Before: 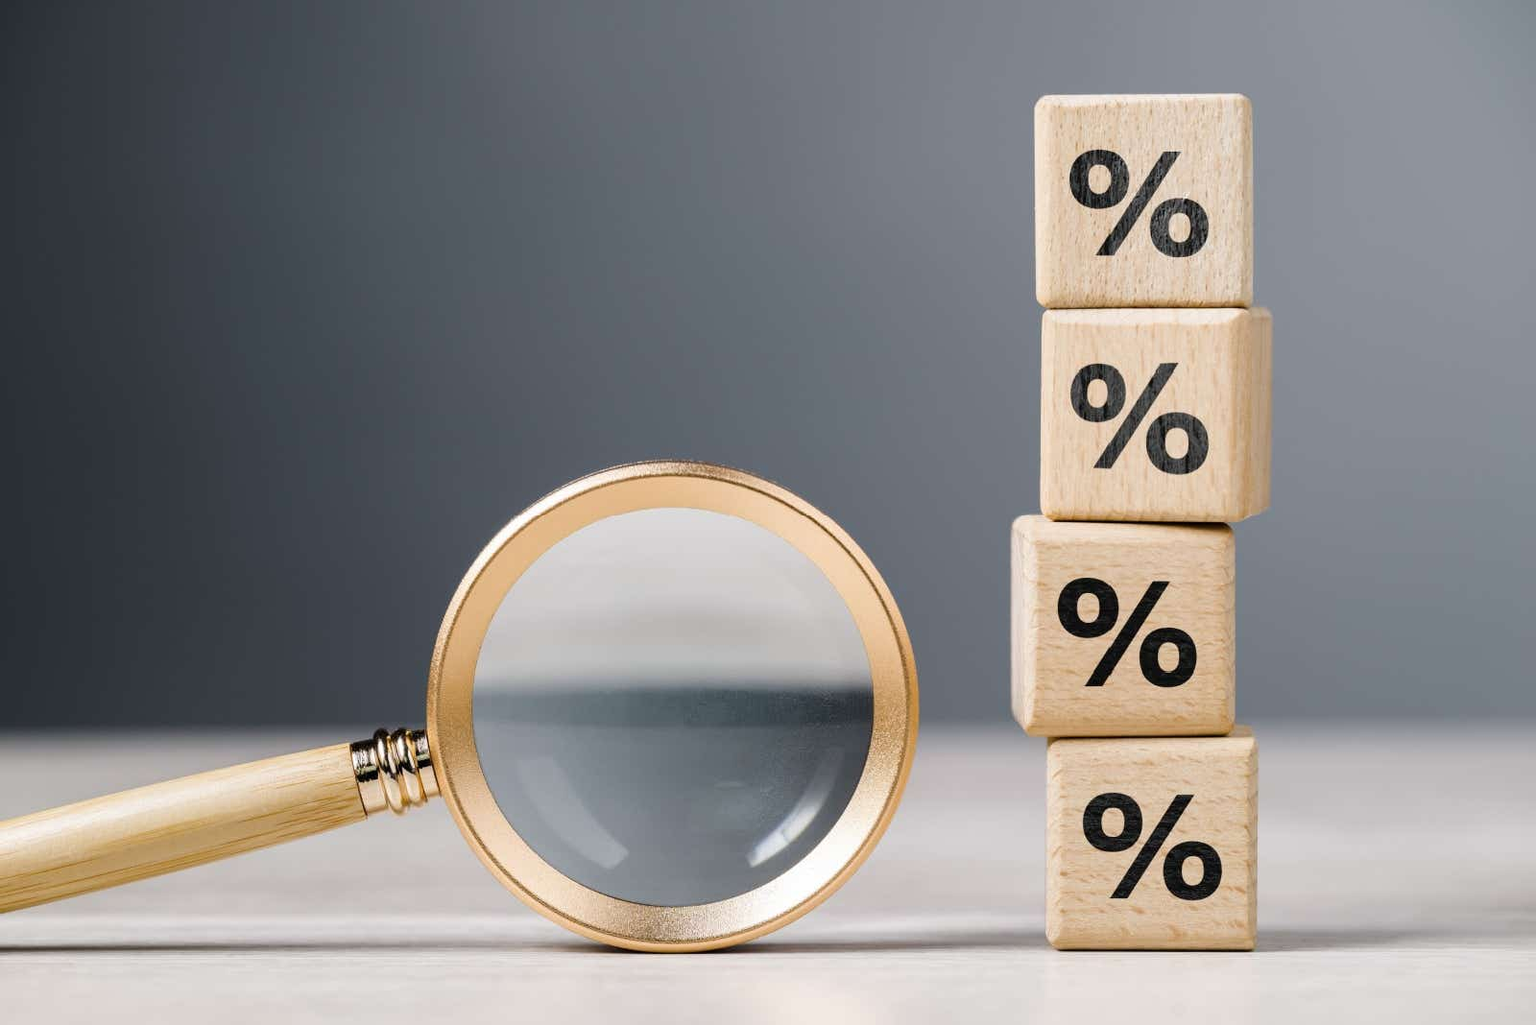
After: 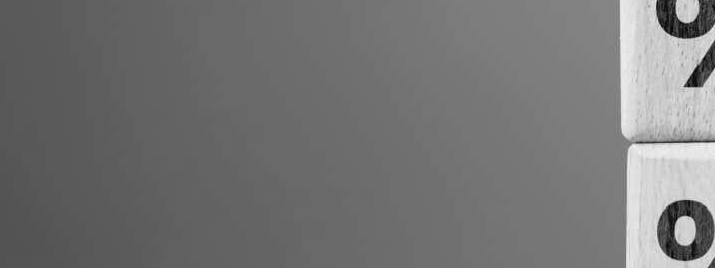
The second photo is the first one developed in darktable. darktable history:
crop: left 28.64%, top 16.832%, right 26.637%, bottom 58.055%
monochrome: on, module defaults
